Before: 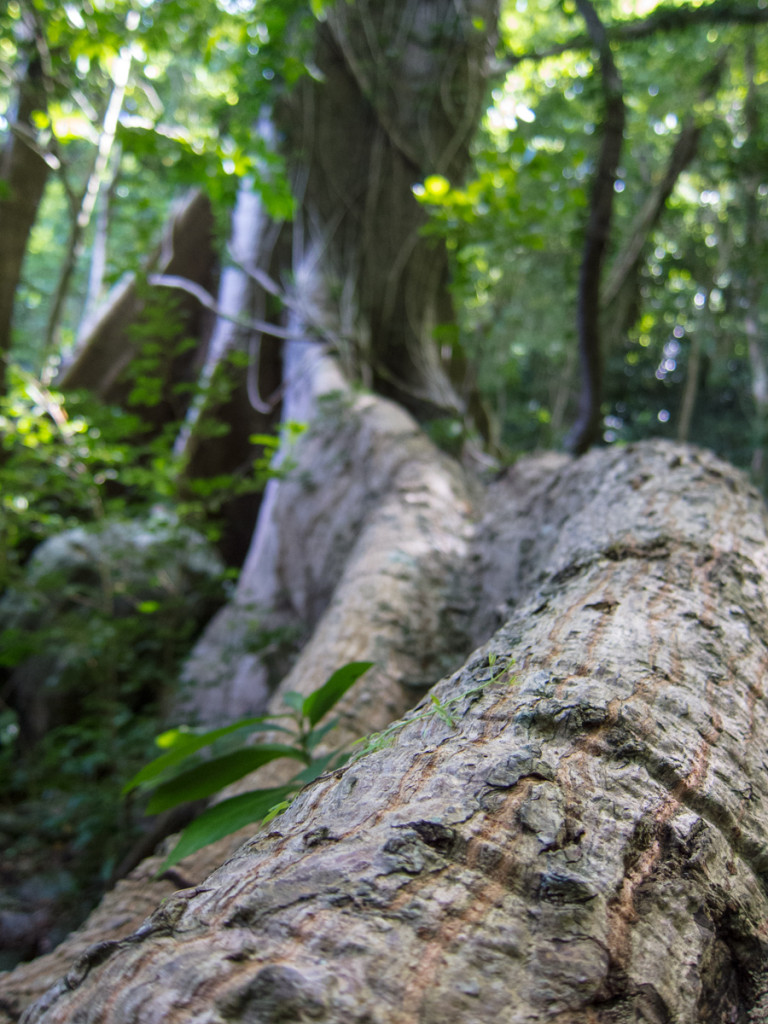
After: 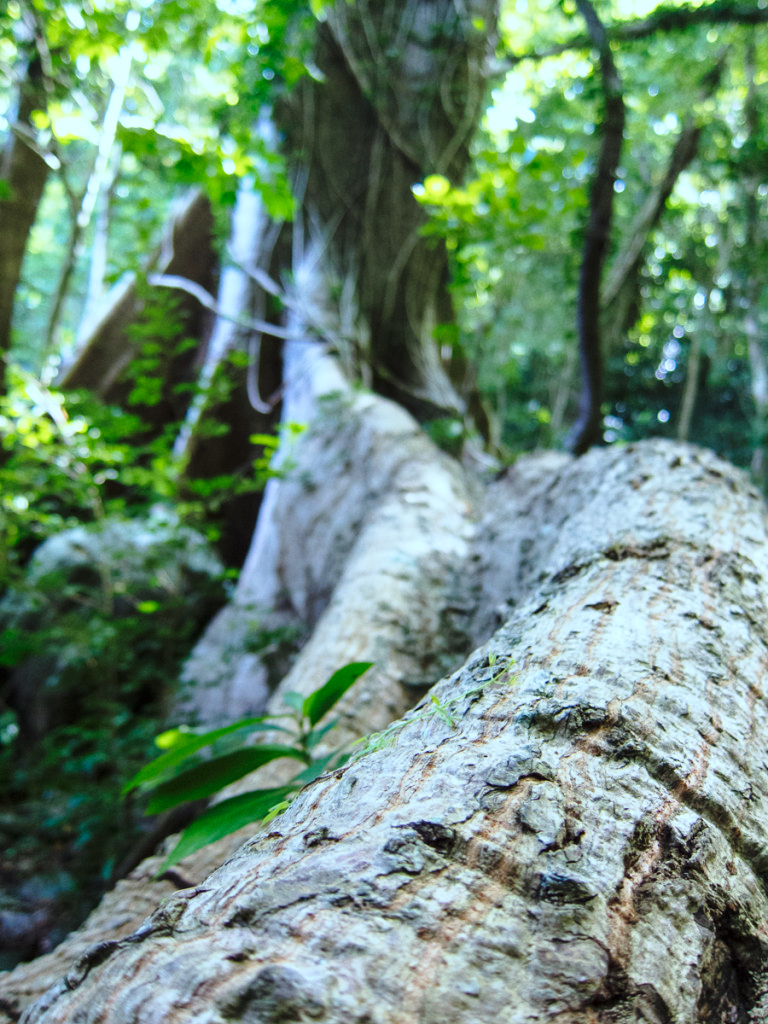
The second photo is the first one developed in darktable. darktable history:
base curve: curves: ch0 [(0, 0) (0.028, 0.03) (0.121, 0.232) (0.46, 0.748) (0.859, 0.968) (1, 1)], preserve colors none
color correction: highlights a* -10.04, highlights b* -10.37
